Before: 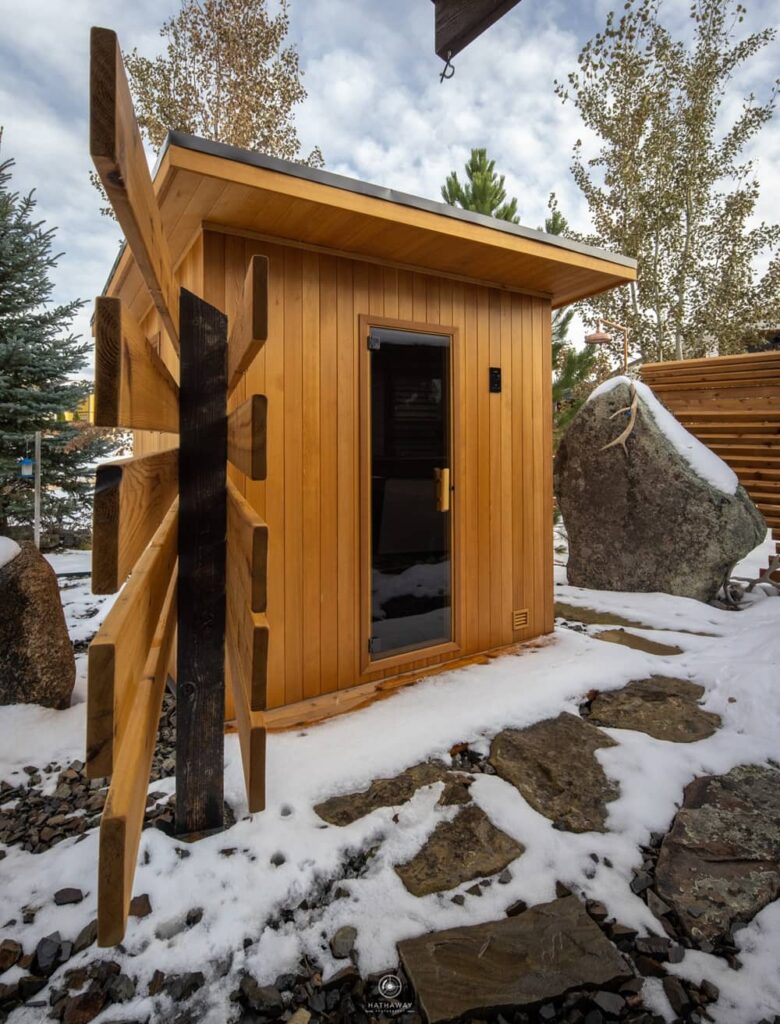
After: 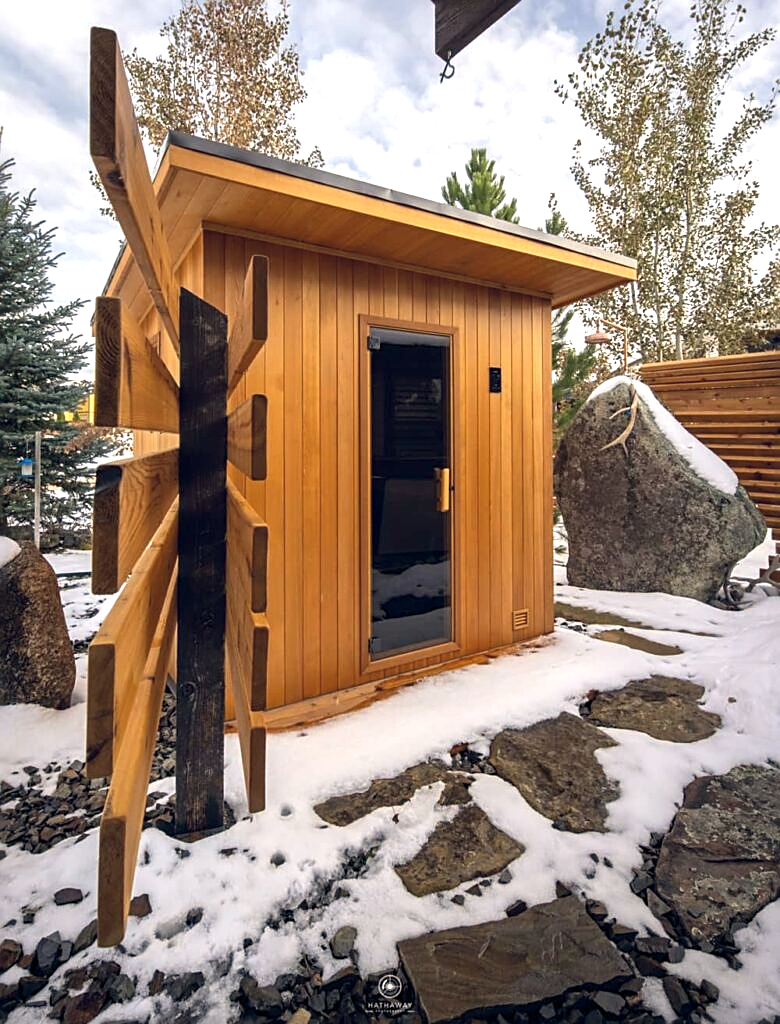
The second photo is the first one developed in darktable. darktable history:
color balance rgb: shadows lift › hue 87.51°, highlights gain › chroma 1.62%, highlights gain › hue 55.1°, global offset › chroma 0.1%, global offset › hue 253.66°, linear chroma grading › global chroma 0.5%
sharpen: on, module defaults
exposure: exposure 0.6 EV, compensate highlight preservation false
